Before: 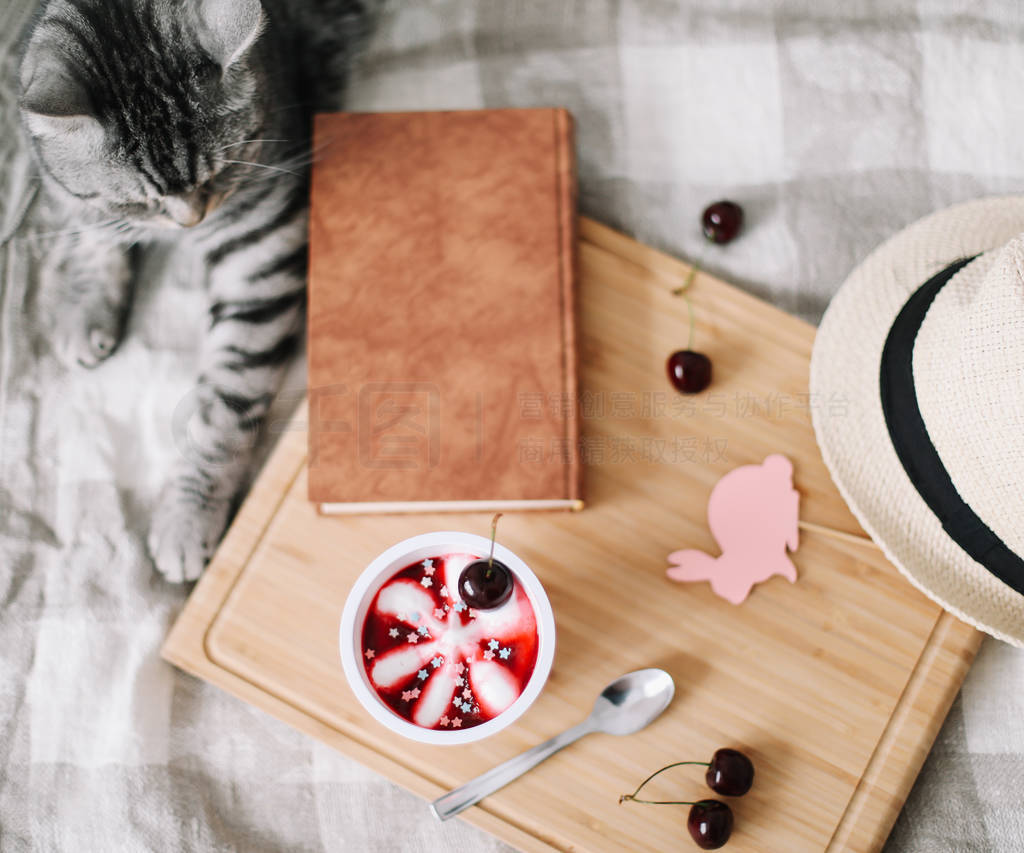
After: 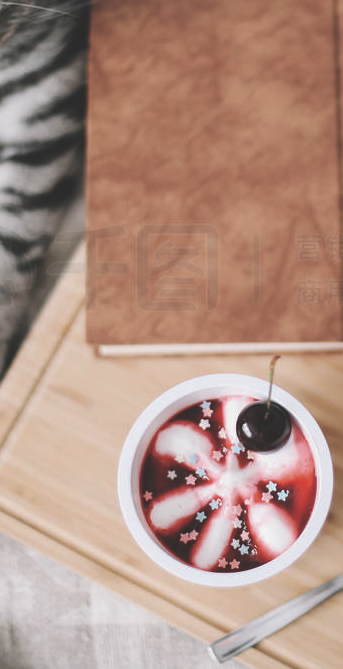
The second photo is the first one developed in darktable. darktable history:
crop and rotate: left 21.77%, top 18.528%, right 44.676%, bottom 2.997%
levels: levels [0.116, 0.574, 1]
exposure: black level correction -0.062, exposure -0.05 EV, compensate highlight preservation false
